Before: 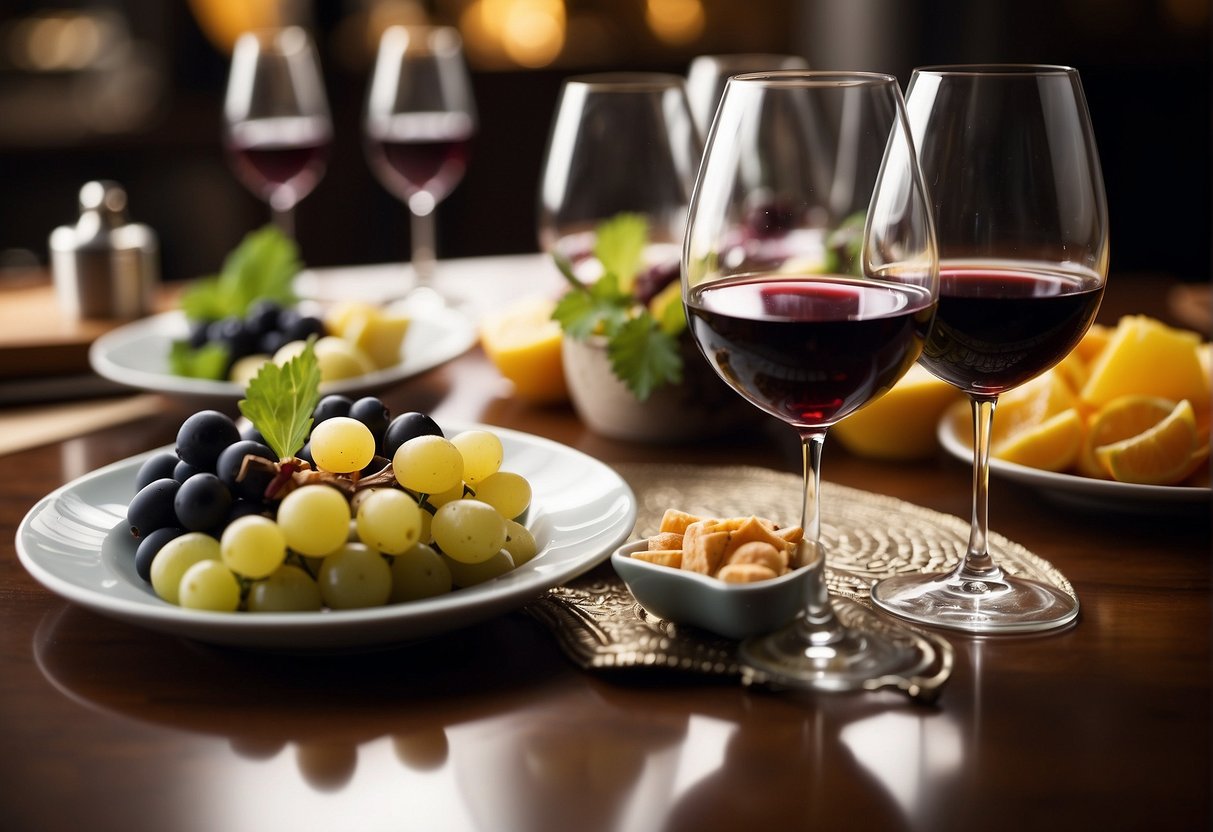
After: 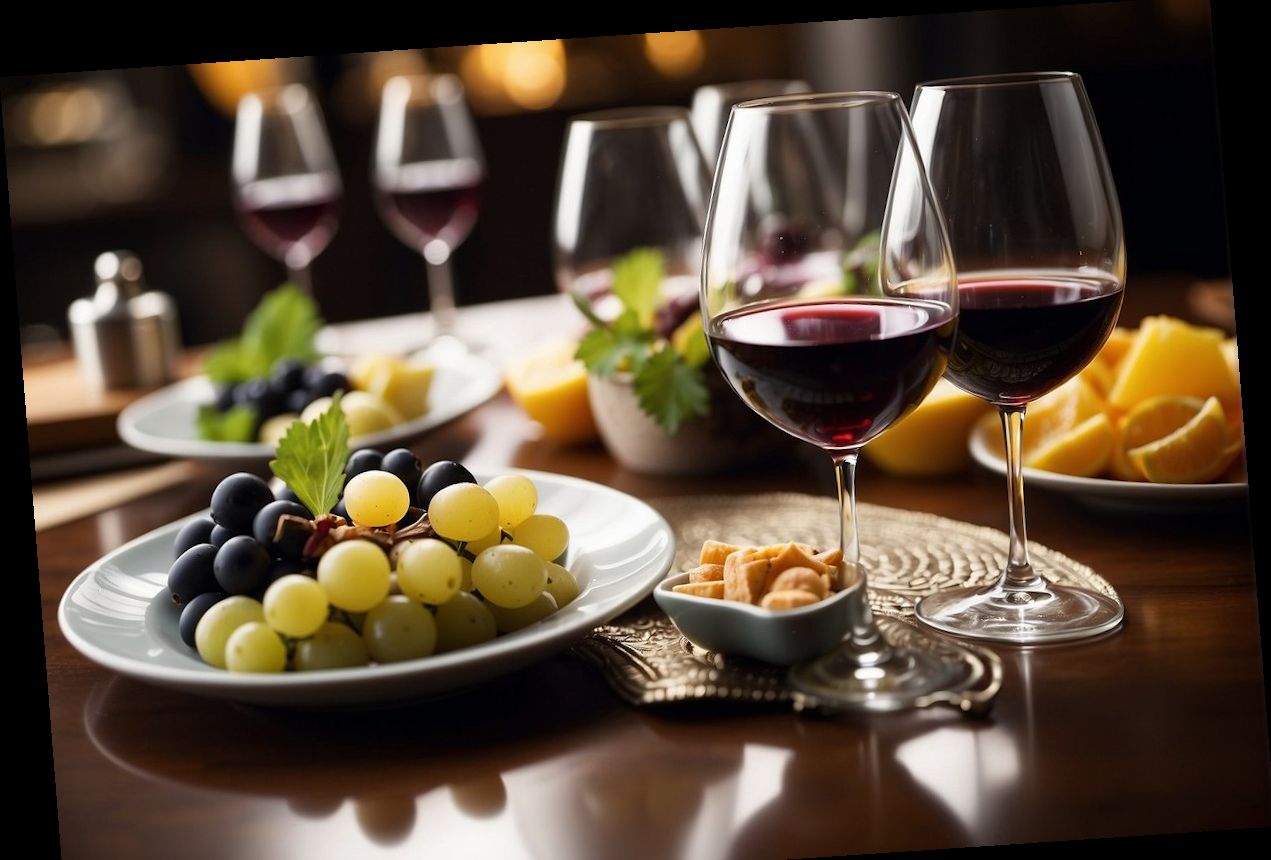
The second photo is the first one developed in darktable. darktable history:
rotate and perspective: rotation -4.2°, shear 0.006, automatic cropping off
crop: top 0.448%, right 0.264%, bottom 5.045%
